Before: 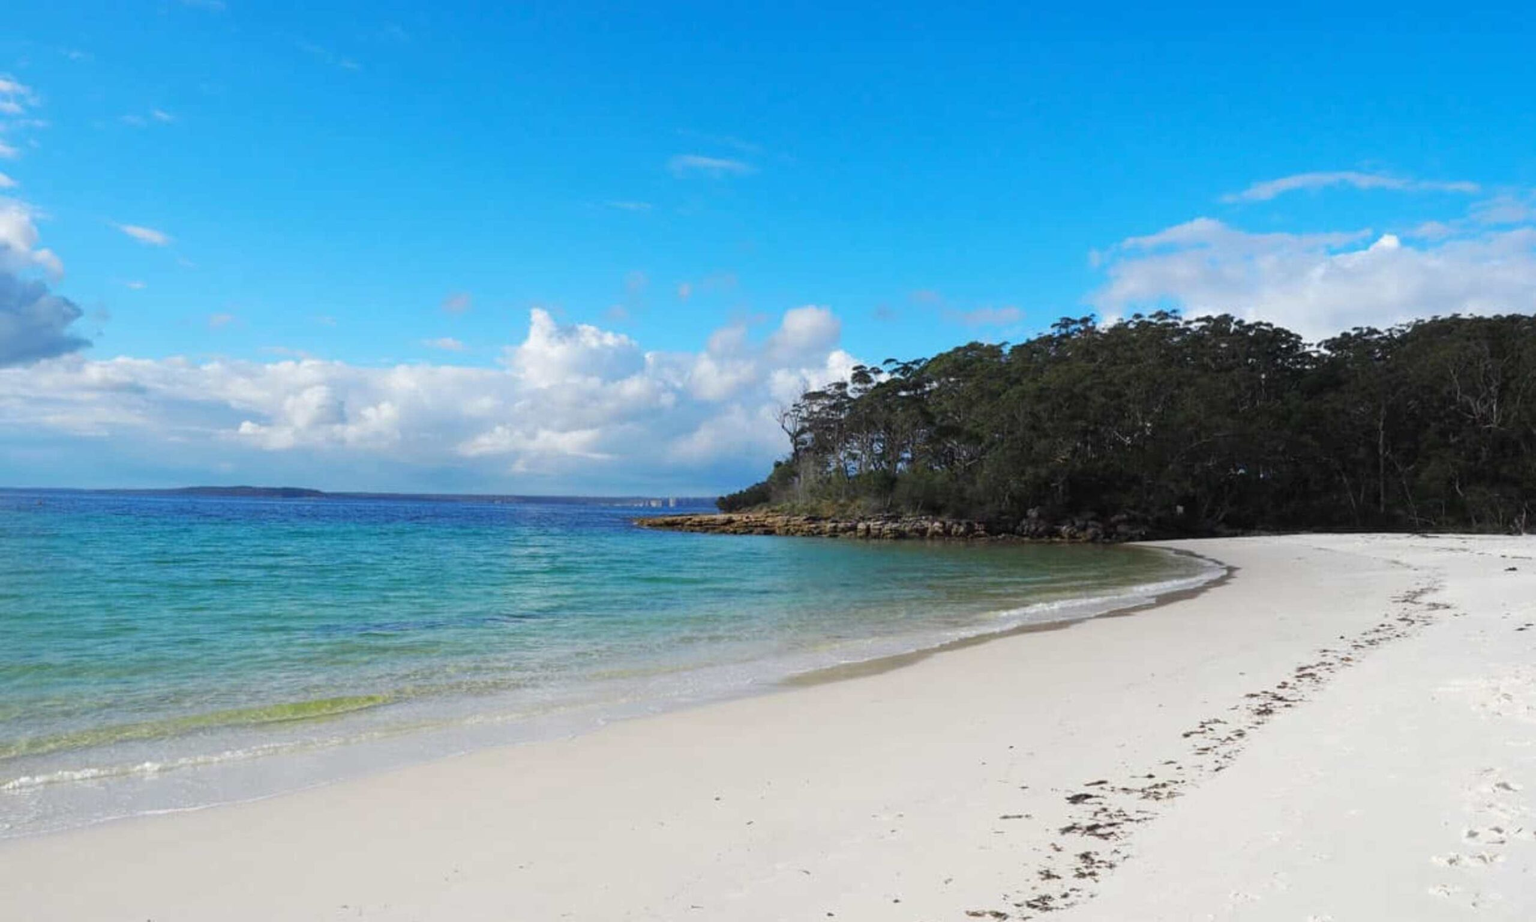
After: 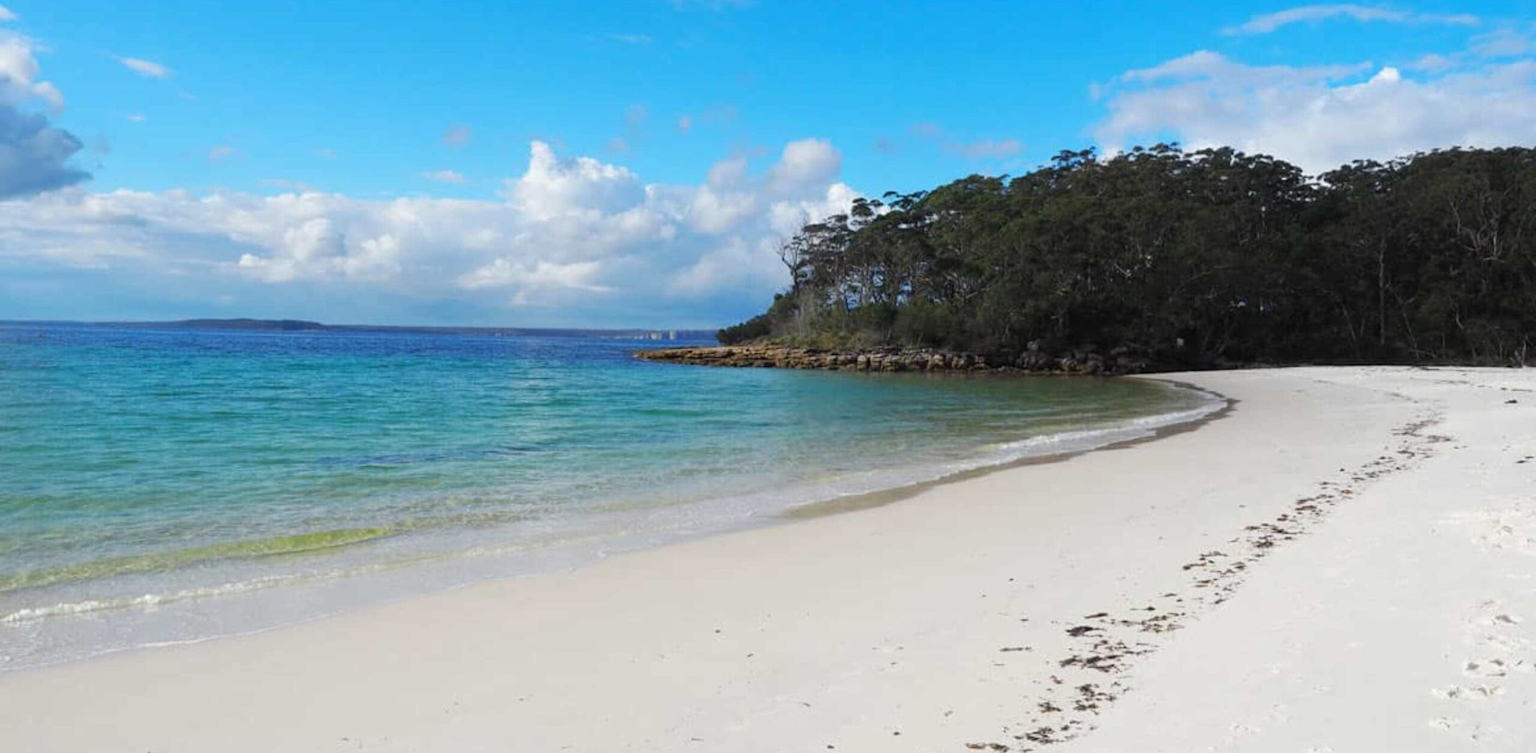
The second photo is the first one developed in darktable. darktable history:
crop and rotate: top 18.213%
